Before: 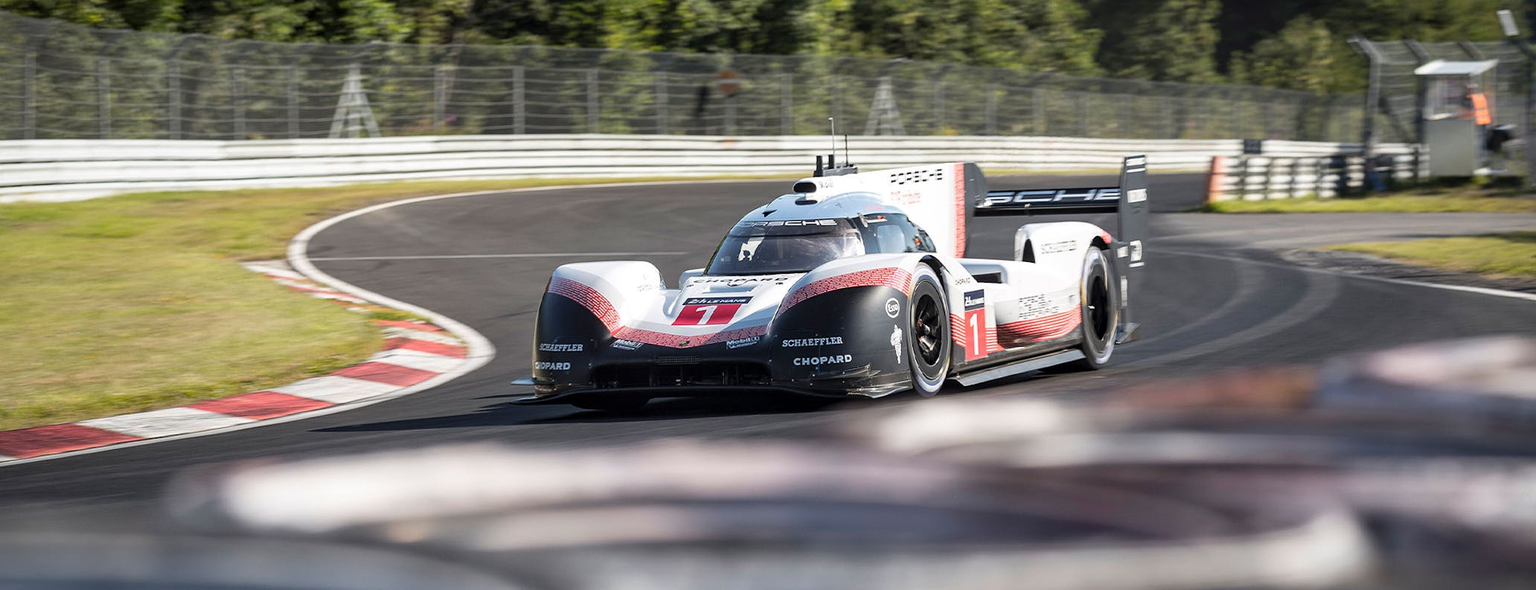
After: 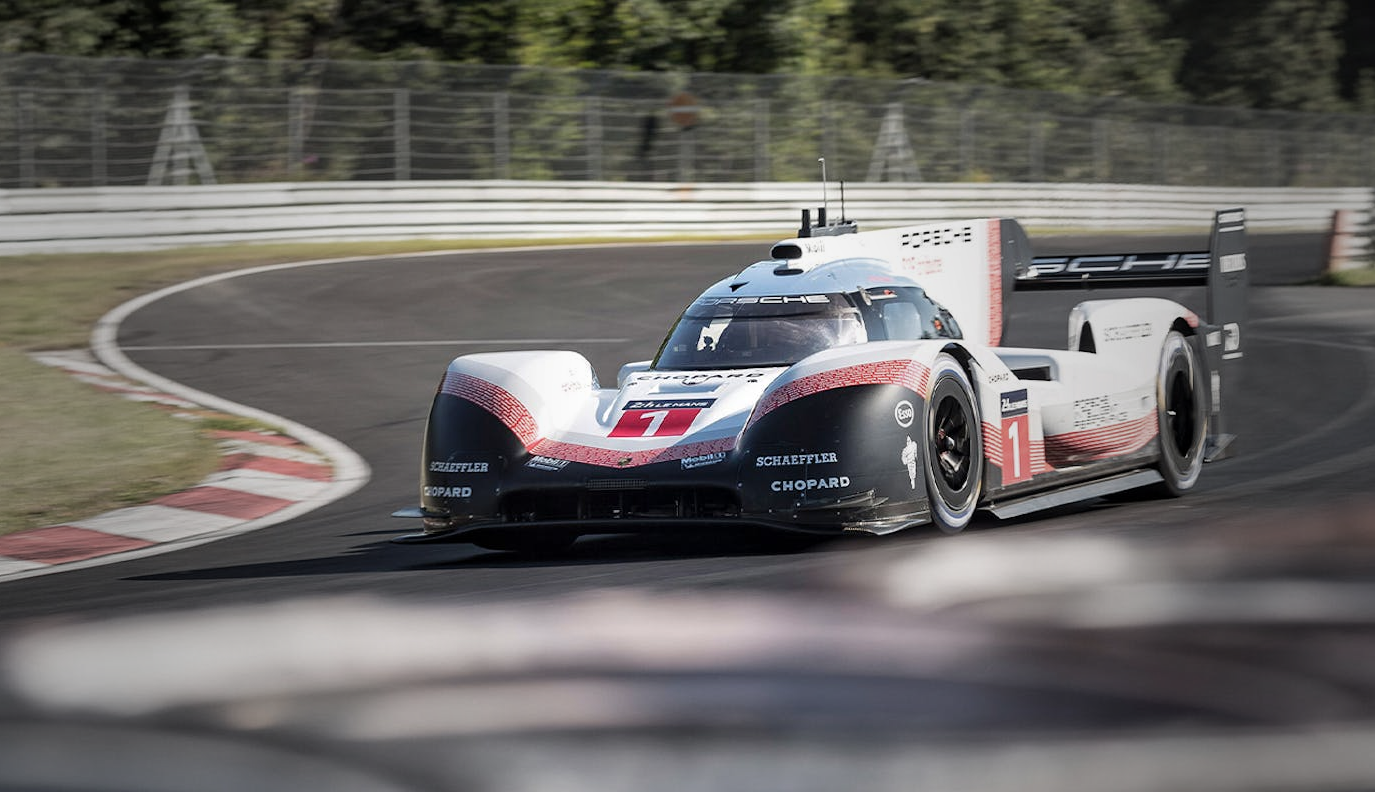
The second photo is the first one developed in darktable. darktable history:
vignetting: fall-off start 16.22%, fall-off radius 99.09%, width/height ratio 0.718
exposure: compensate highlight preservation false
crop and rotate: left 14.3%, right 19.051%
